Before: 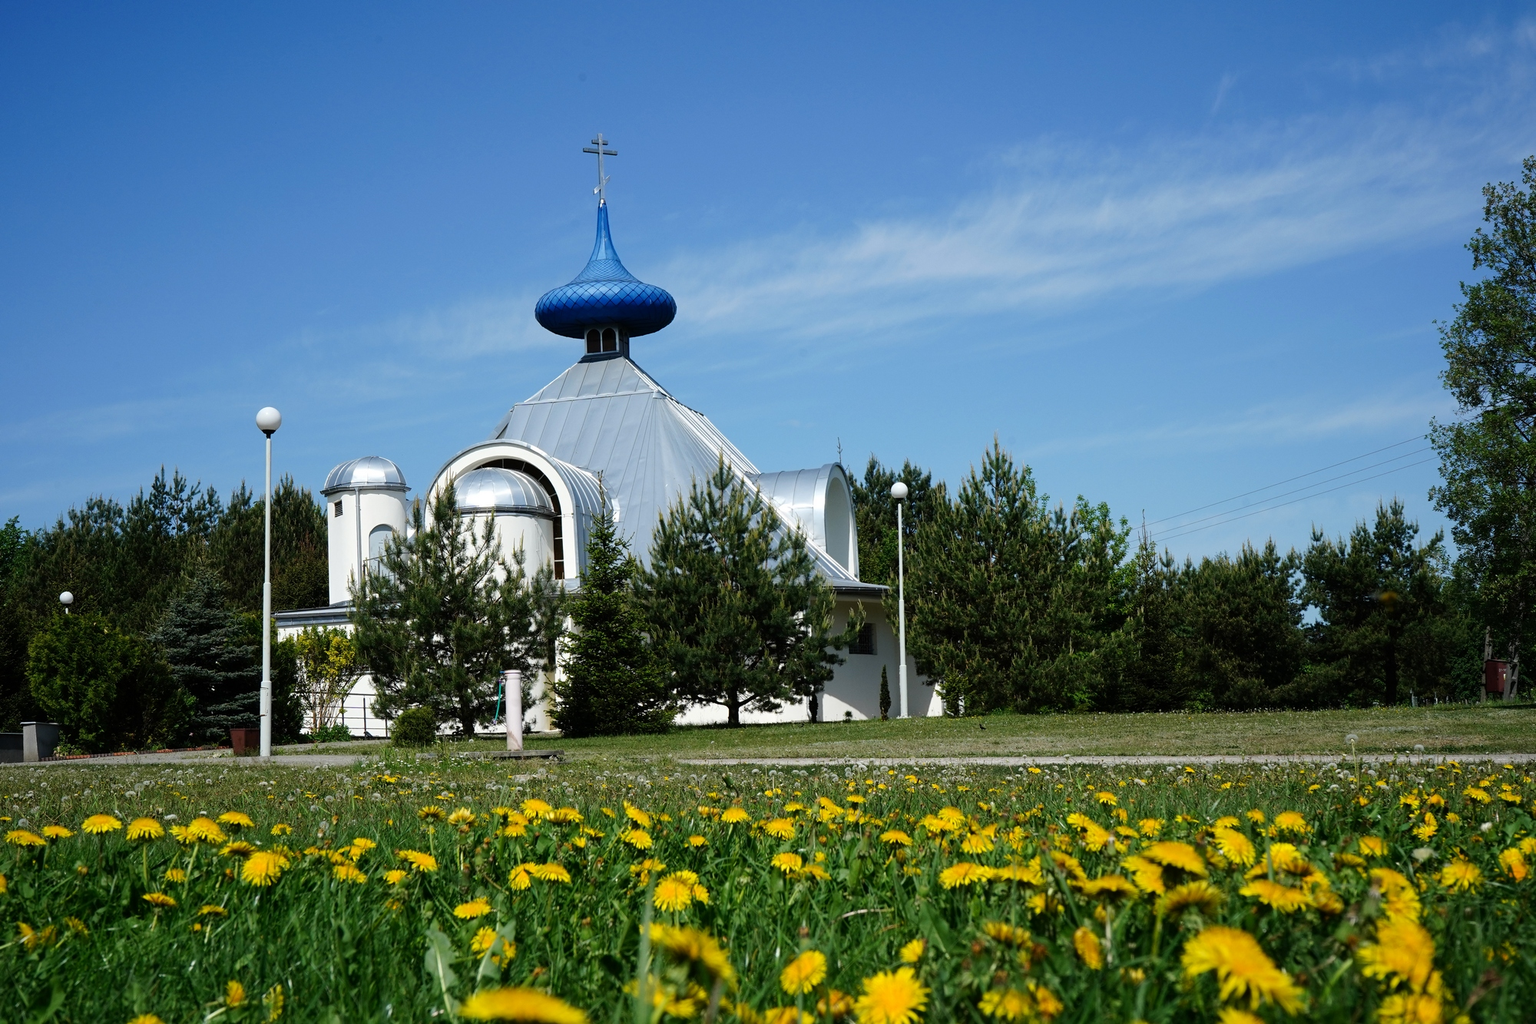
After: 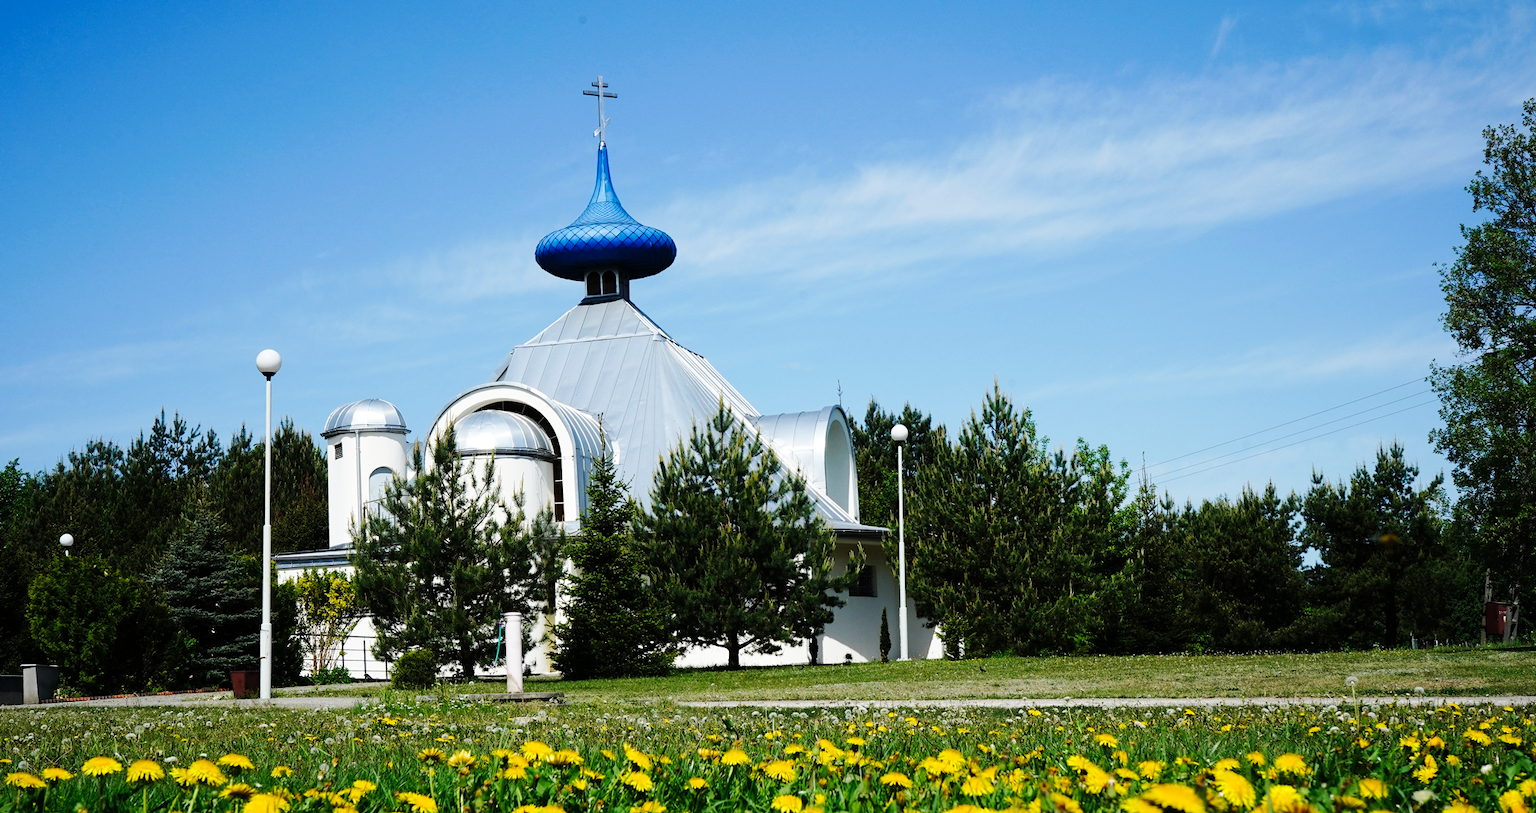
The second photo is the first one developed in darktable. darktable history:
crop and rotate: top 5.652%, bottom 14.884%
base curve: curves: ch0 [(0, 0) (0.032, 0.025) (0.121, 0.166) (0.206, 0.329) (0.605, 0.79) (1, 1)], preserve colors none
